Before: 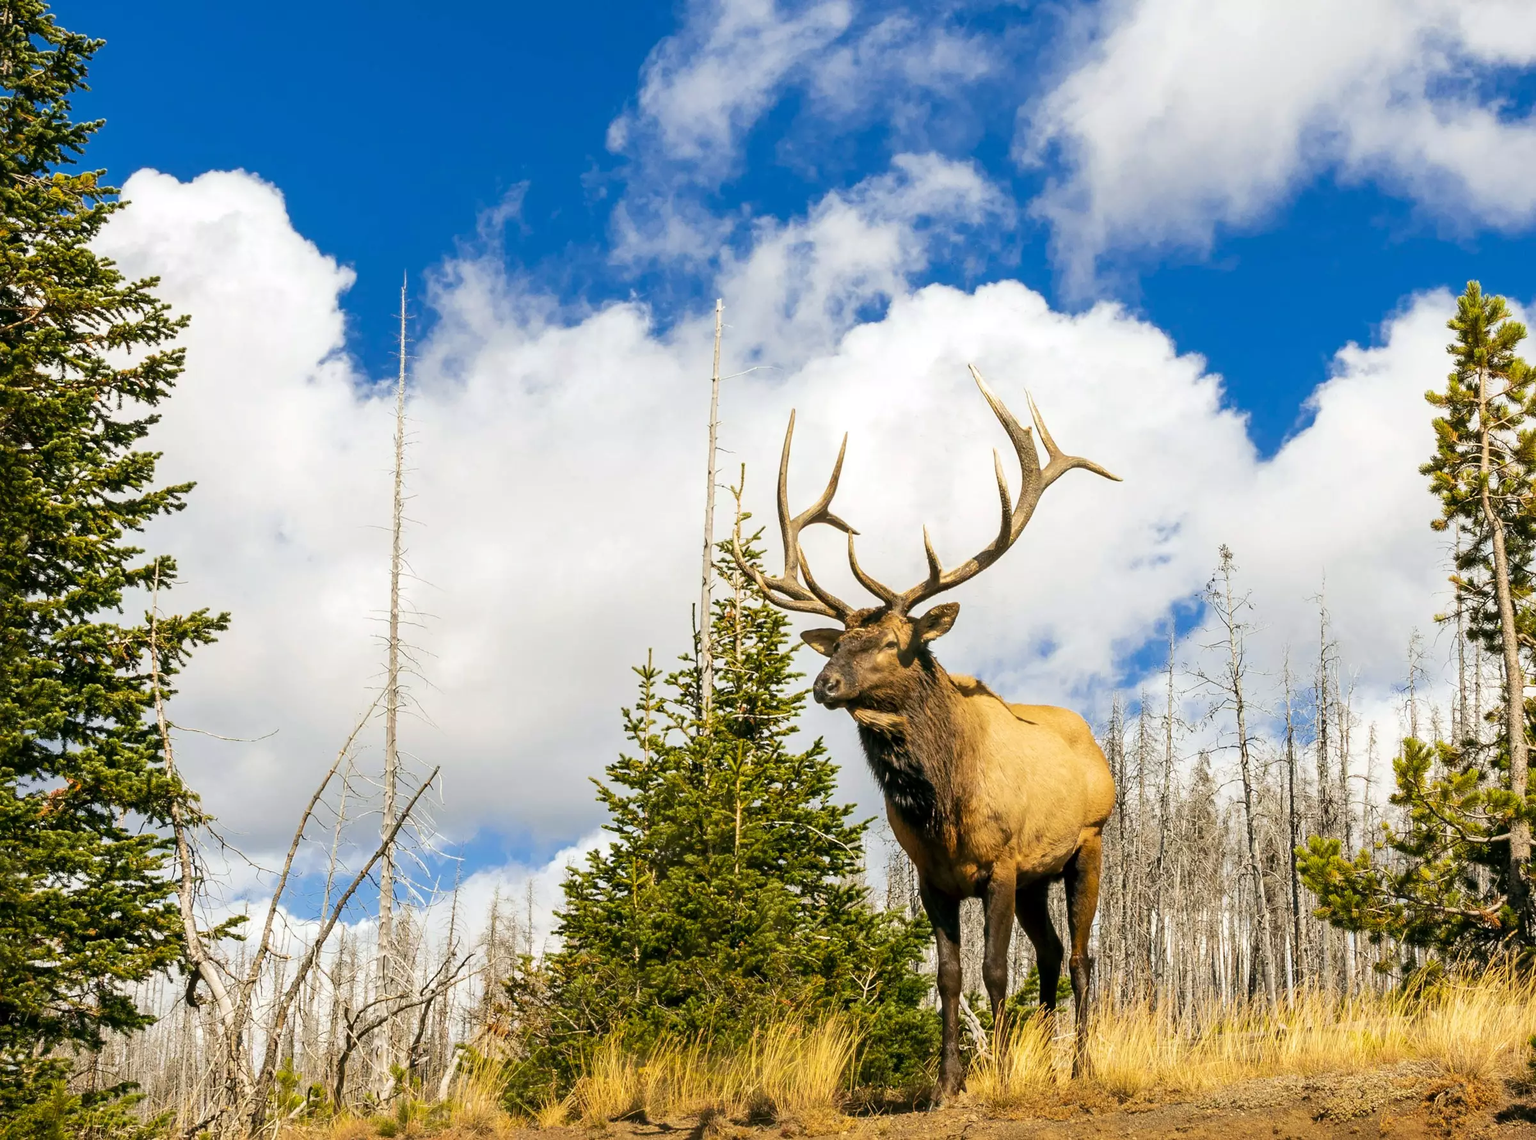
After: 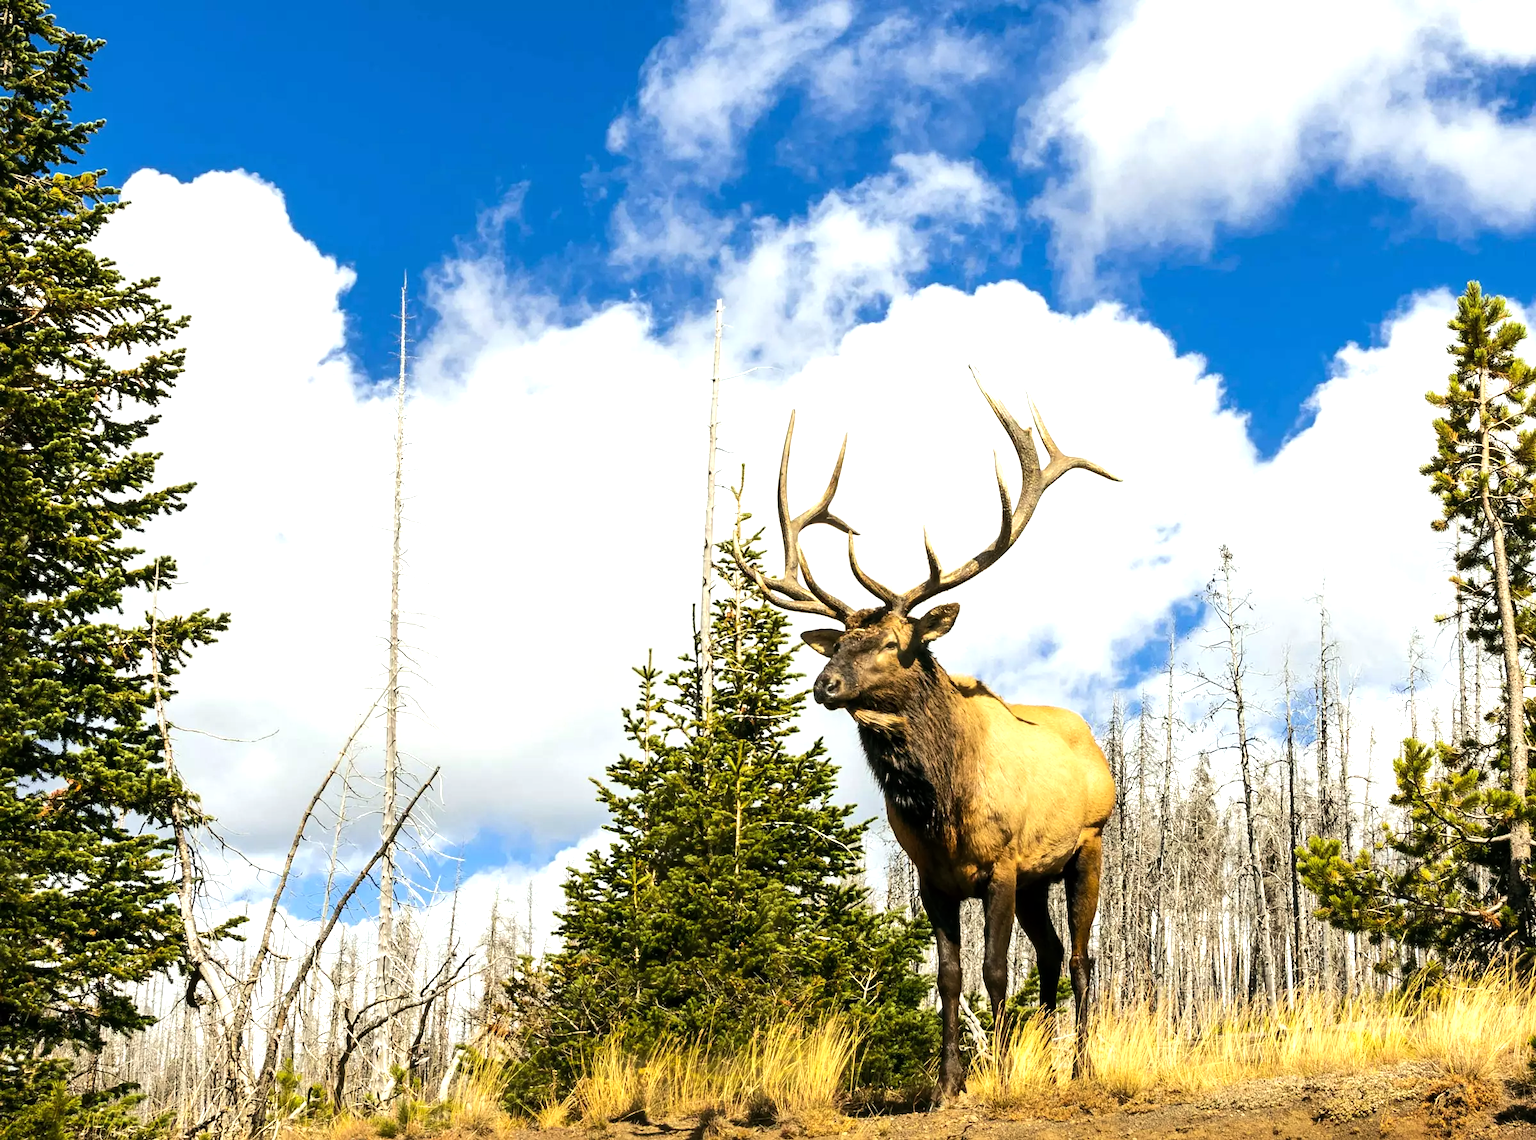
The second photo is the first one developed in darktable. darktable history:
white balance: red 0.978, blue 0.999
tone equalizer: -8 EV -0.75 EV, -7 EV -0.7 EV, -6 EV -0.6 EV, -5 EV -0.4 EV, -3 EV 0.4 EV, -2 EV 0.6 EV, -1 EV 0.7 EV, +0 EV 0.75 EV, edges refinement/feathering 500, mask exposure compensation -1.57 EV, preserve details no
